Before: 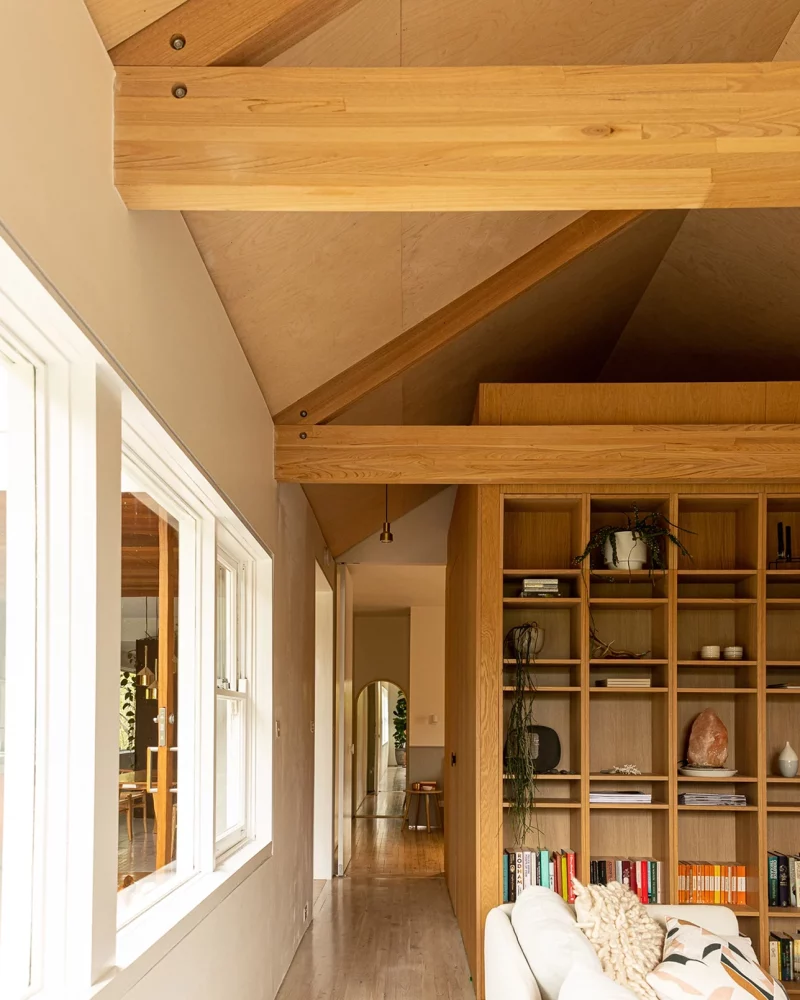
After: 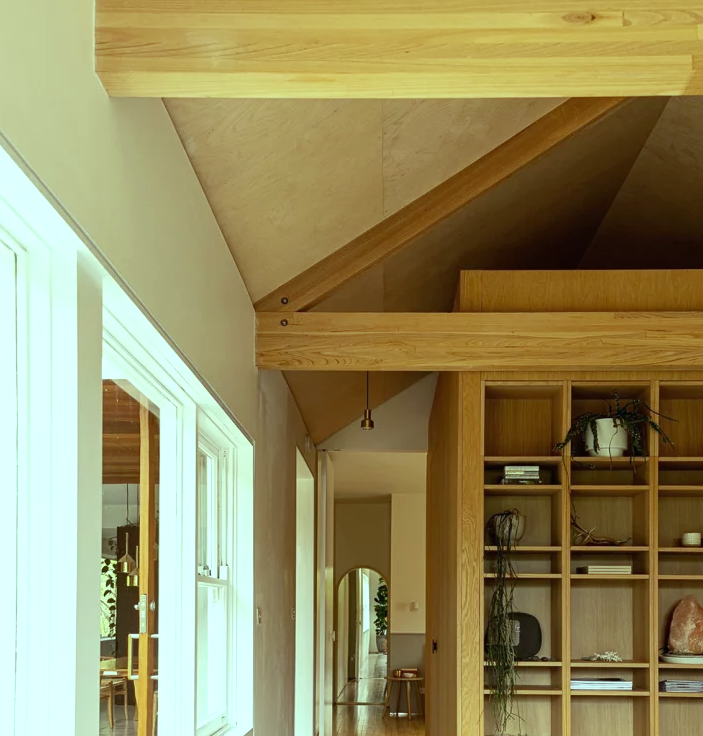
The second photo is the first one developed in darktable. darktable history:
color balance: mode lift, gamma, gain (sRGB), lift [0.997, 0.979, 1.021, 1.011], gamma [1, 1.084, 0.916, 0.998], gain [1, 0.87, 1.13, 1.101], contrast 4.55%, contrast fulcrum 38.24%, output saturation 104.09%
crop and rotate: left 2.425%, top 11.305%, right 9.6%, bottom 15.08%
